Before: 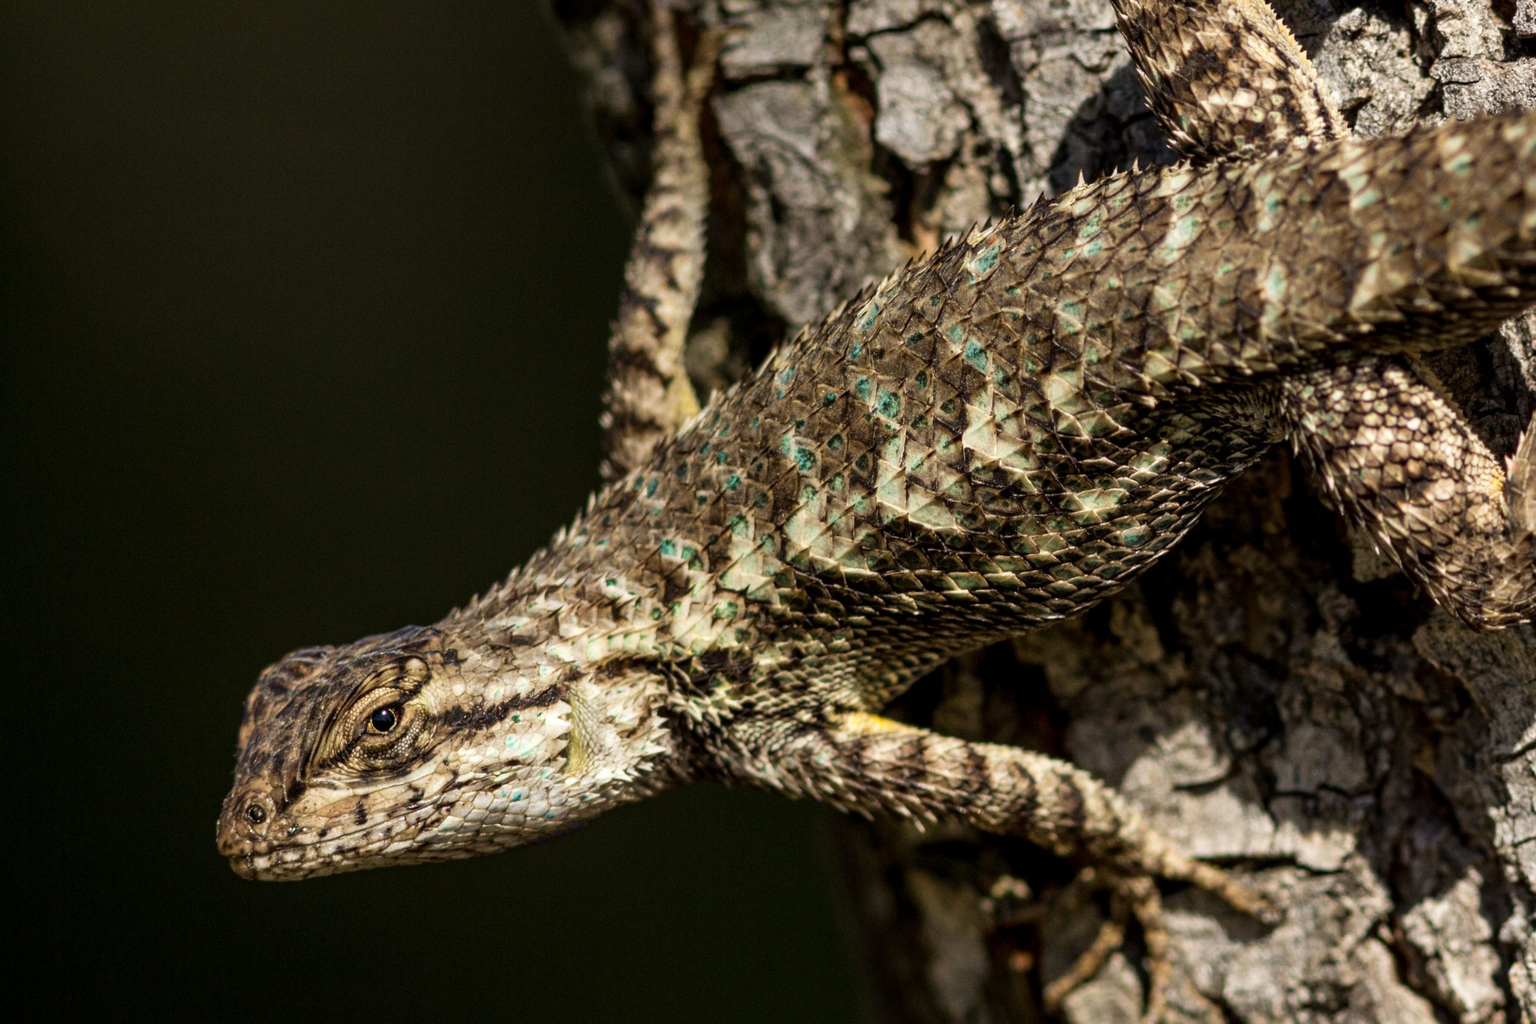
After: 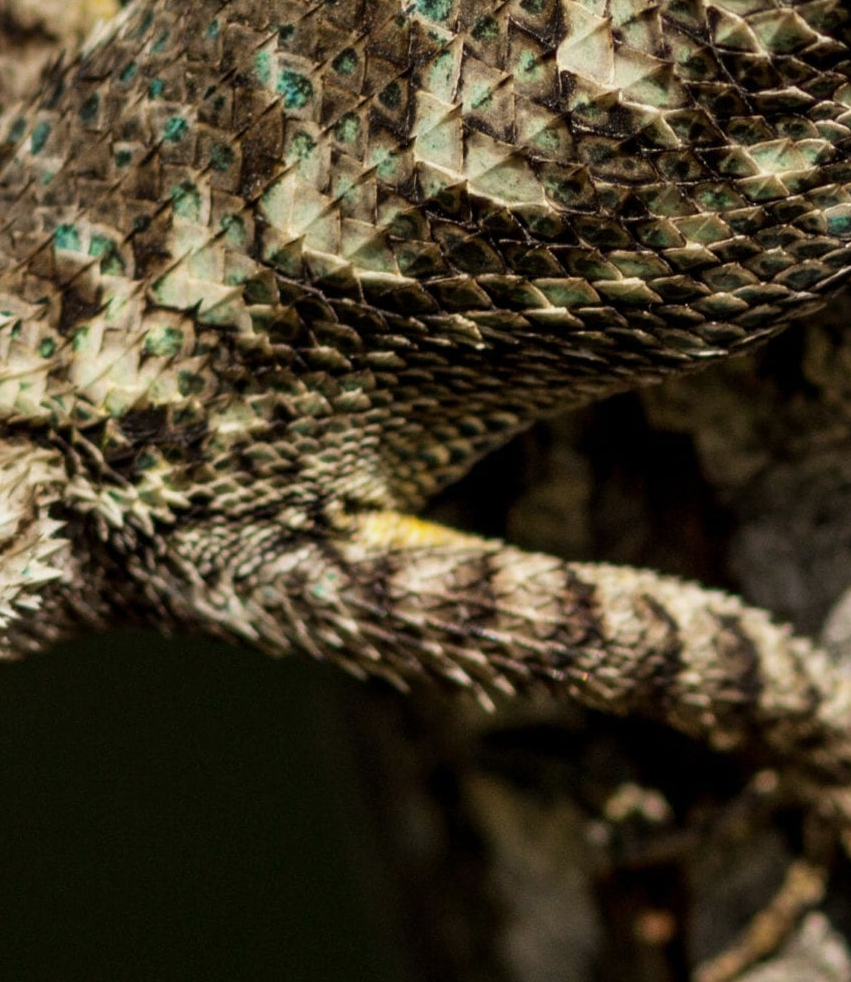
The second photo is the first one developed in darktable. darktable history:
crop: left 40.91%, top 39.577%, right 25.827%, bottom 2.852%
exposure: exposure -0.172 EV, compensate highlight preservation false
contrast brightness saturation: saturation -0.037
